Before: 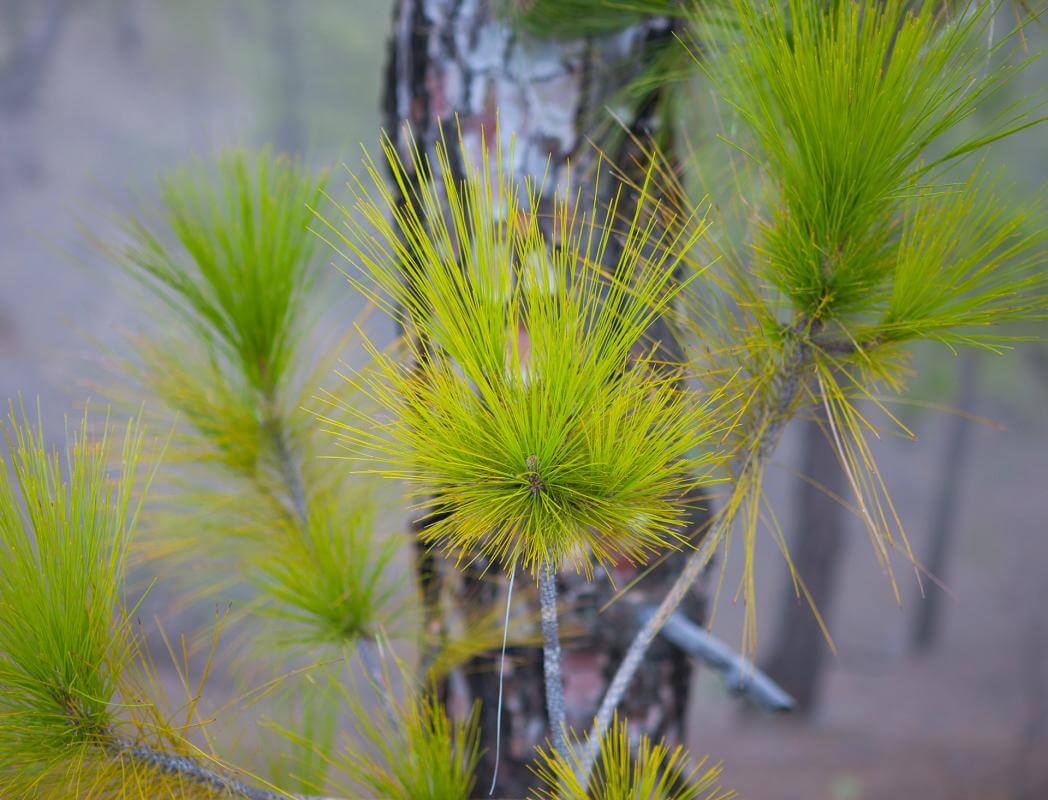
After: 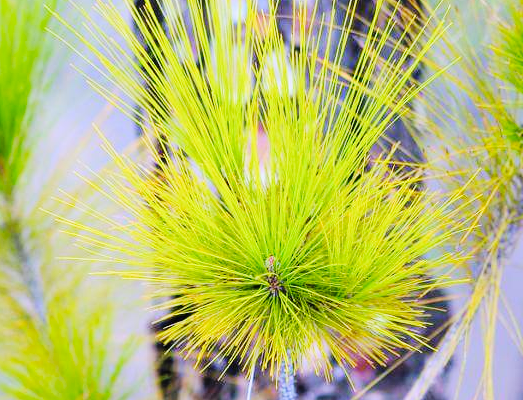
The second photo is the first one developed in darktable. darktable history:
color calibration: illuminant as shot in camera, x 0.363, y 0.385, temperature 4528.04 K
crop: left 25%, top 25%, right 25%, bottom 25%
base curve: curves: ch0 [(0, 0) (0.036, 0.025) (0.121, 0.166) (0.206, 0.329) (0.605, 0.79) (1, 1)], preserve colors none
tone curve: curves: ch0 [(0, 0) (0.004, 0.001) (0.133, 0.112) (0.325, 0.362) (0.832, 0.893) (1, 1)], color space Lab, linked channels, preserve colors none
